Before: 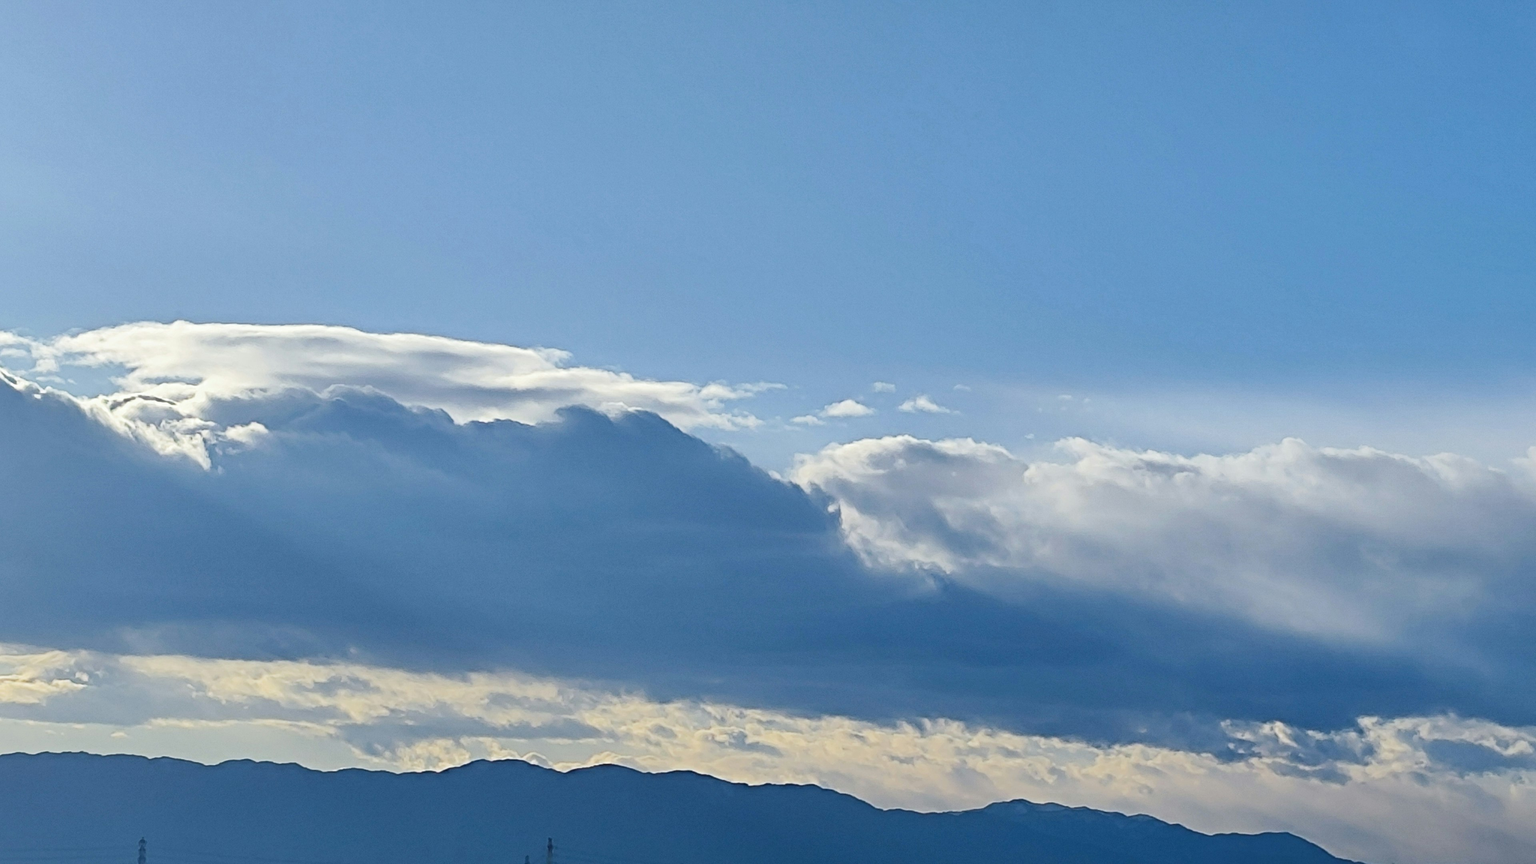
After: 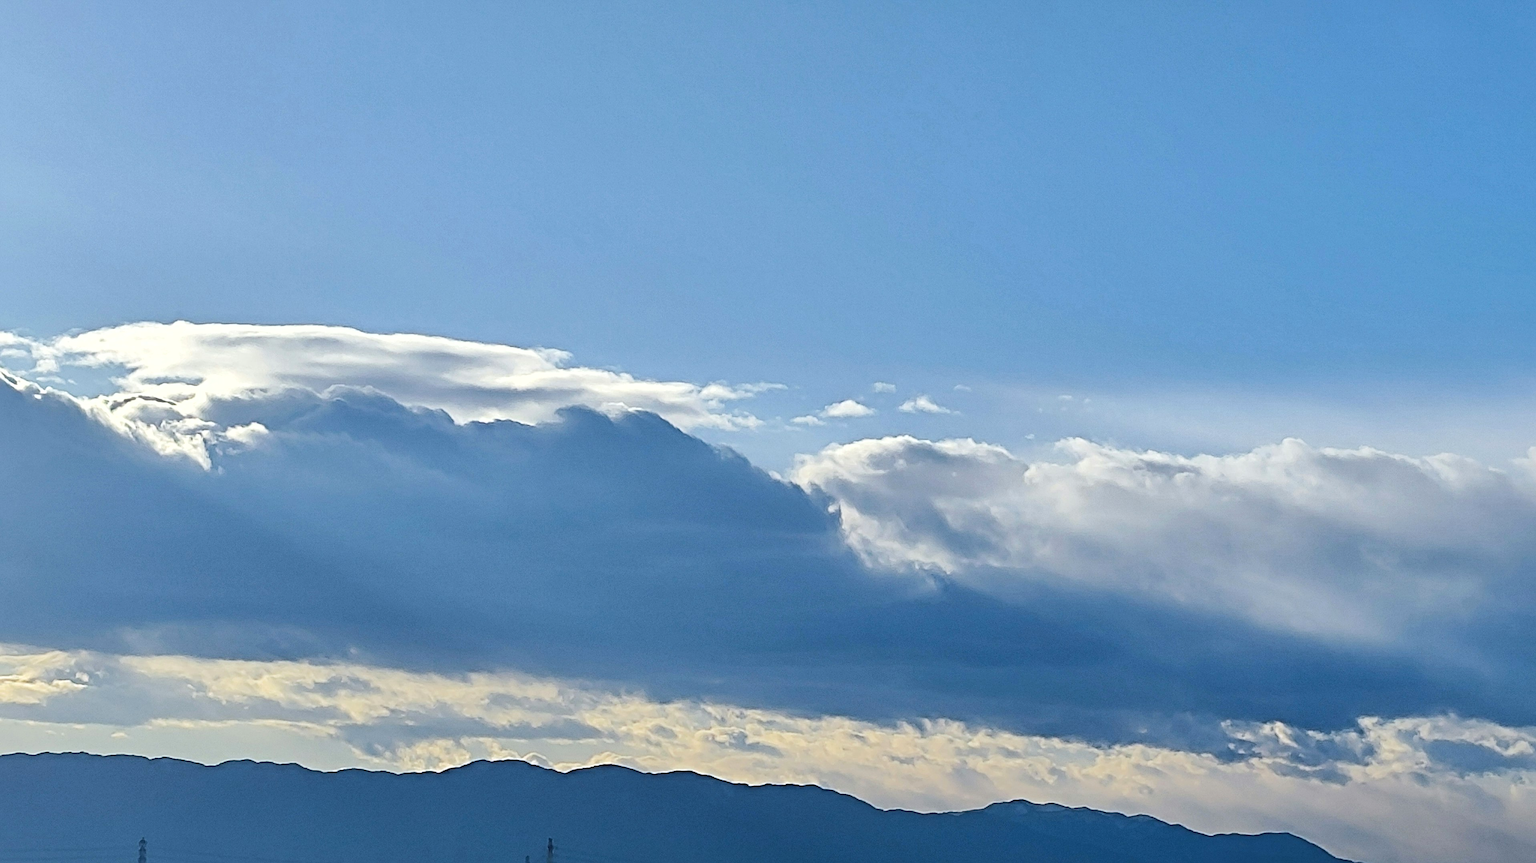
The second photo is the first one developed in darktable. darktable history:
sharpen: on, module defaults
shadows and highlights: shadows 25.71, white point adjustment -3.18, highlights -29.99
tone equalizer: -8 EV -0.392 EV, -7 EV -0.419 EV, -6 EV -0.338 EV, -5 EV -0.256 EV, -3 EV 0.229 EV, -2 EV 0.33 EV, -1 EV 0.369 EV, +0 EV 0.413 EV, edges refinement/feathering 500, mask exposure compensation -1.57 EV, preserve details no
crop: bottom 0.065%
